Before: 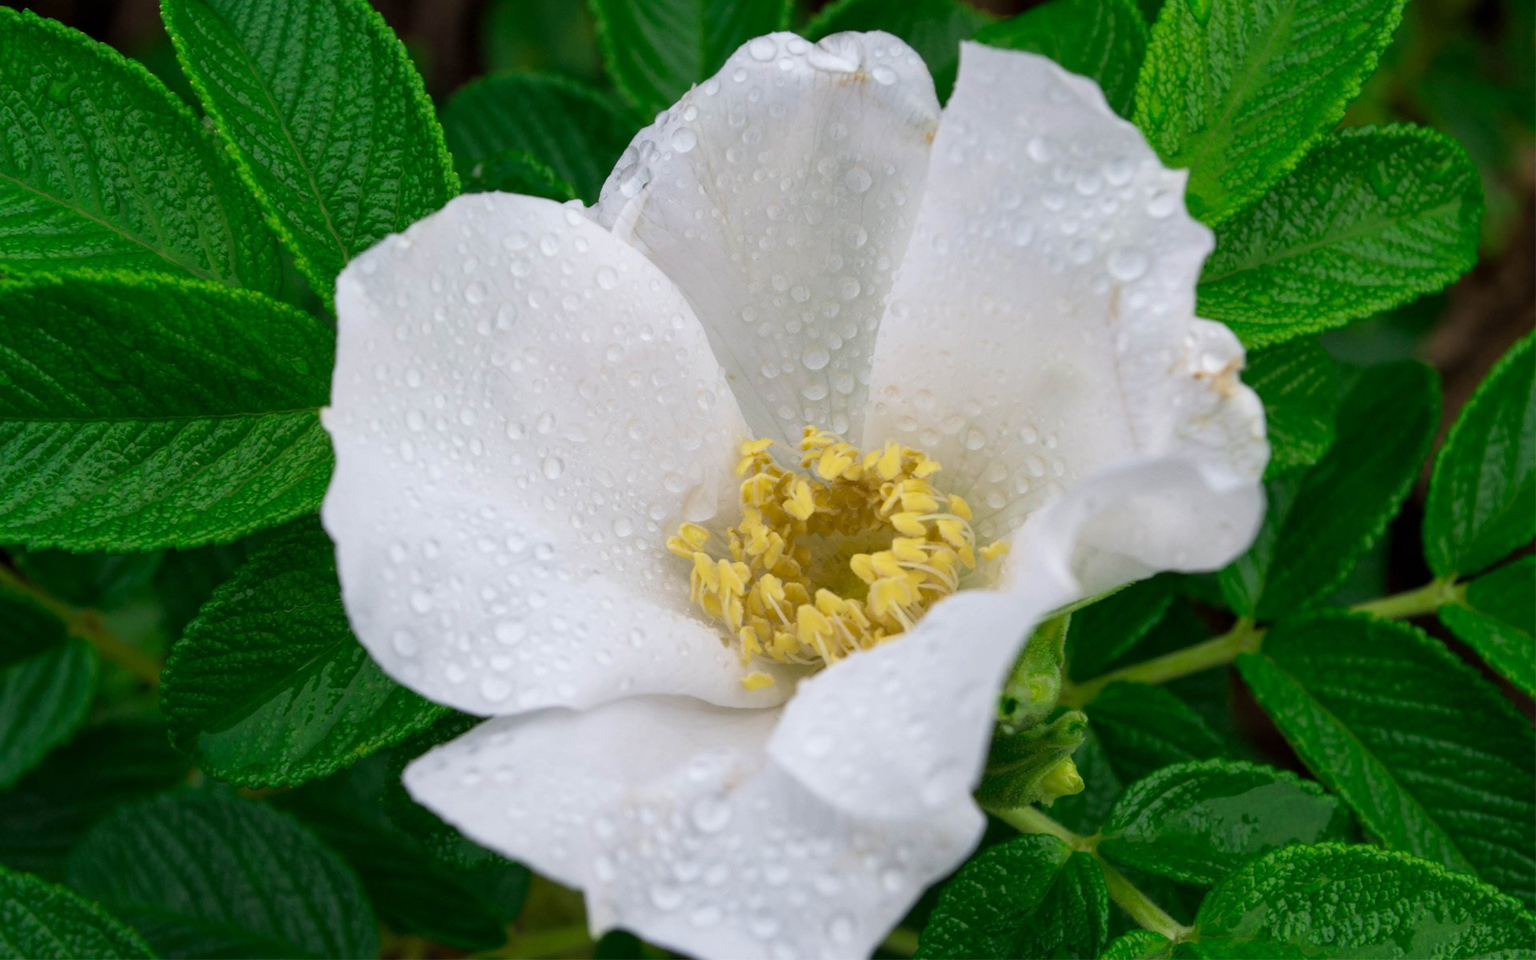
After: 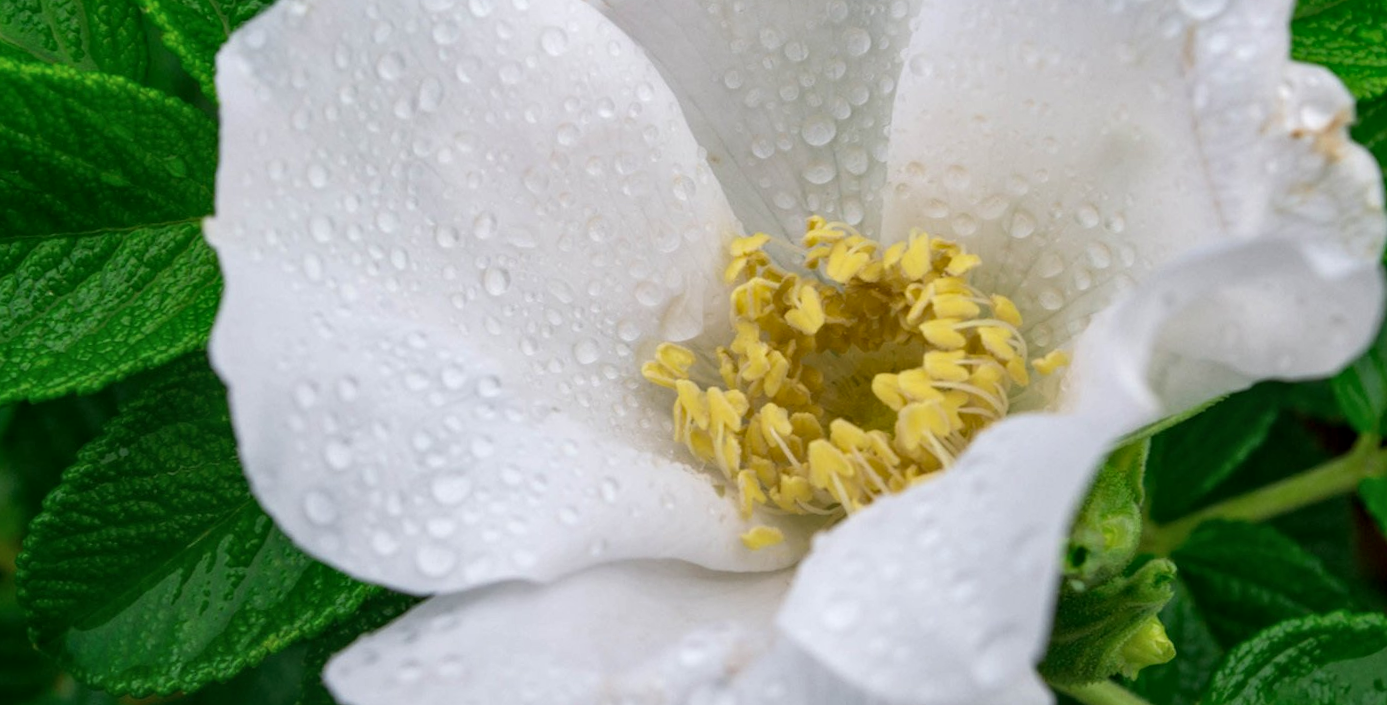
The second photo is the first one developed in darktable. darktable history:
white balance: emerald 1
crop: left 11.123%, top 27.61%, right 18.3%, bottom 17.034%
rotate and perspective: rotation -2.29°, automatic cropping off
exposure: compensate highlight preservation false
local contrast: on, module defaults
